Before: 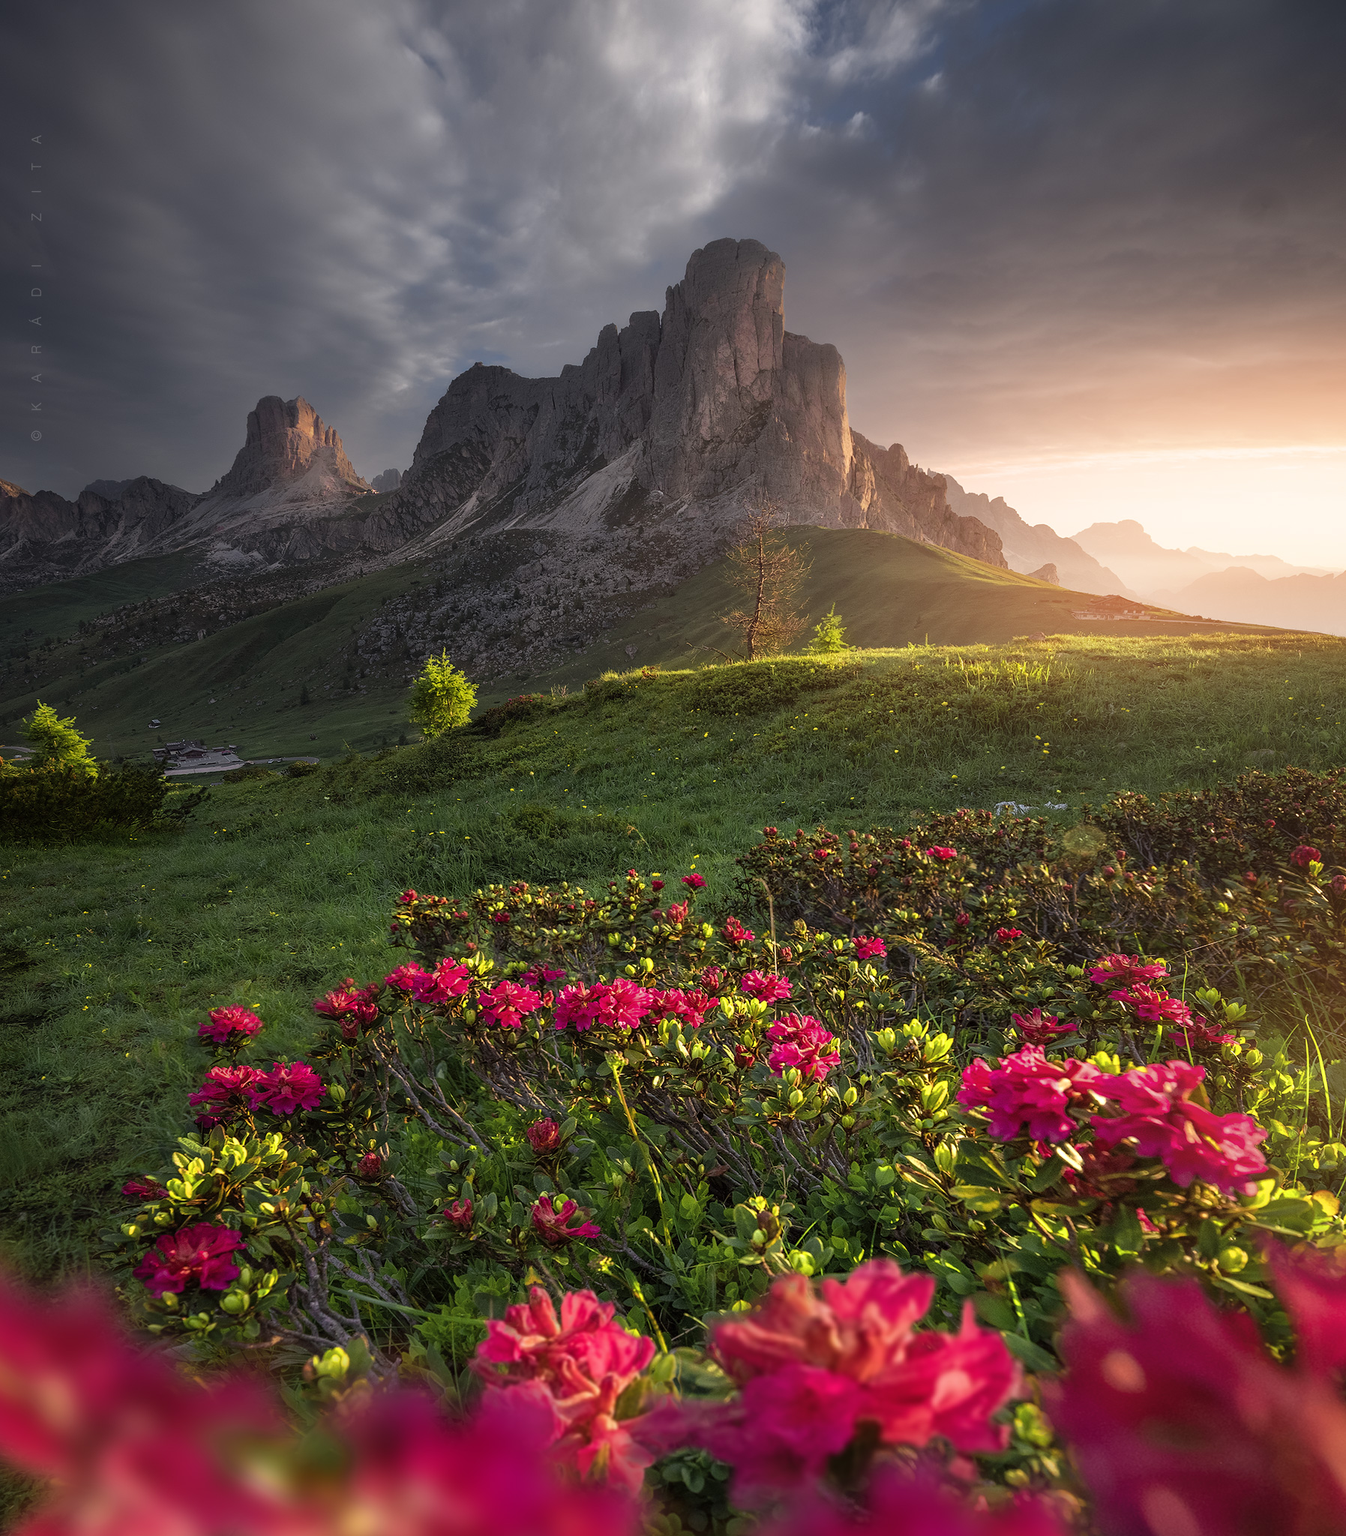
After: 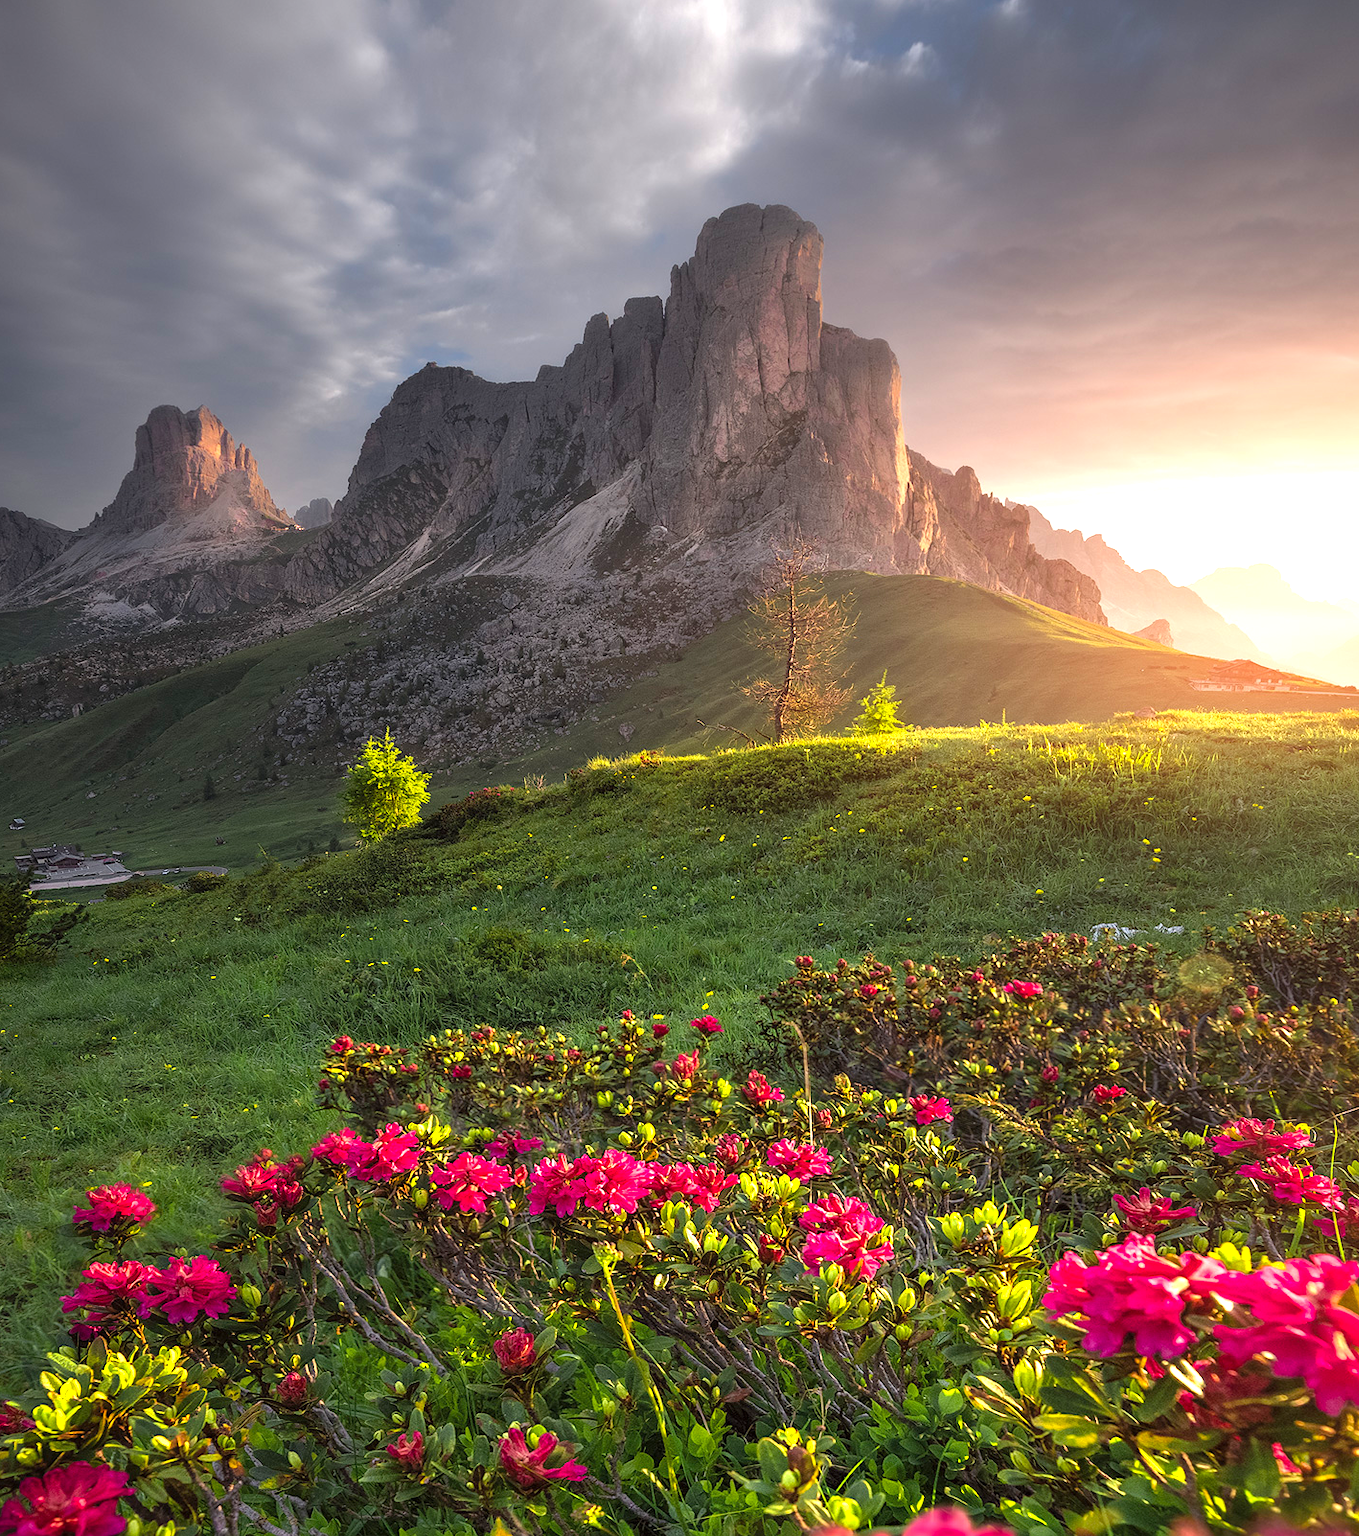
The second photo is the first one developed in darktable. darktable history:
exposure: exposure 0.776 EV, compensate highlight preservation false
crop and rotate: left 10.528%, top 5.132%, right 10.395%, bottom 16.558%
